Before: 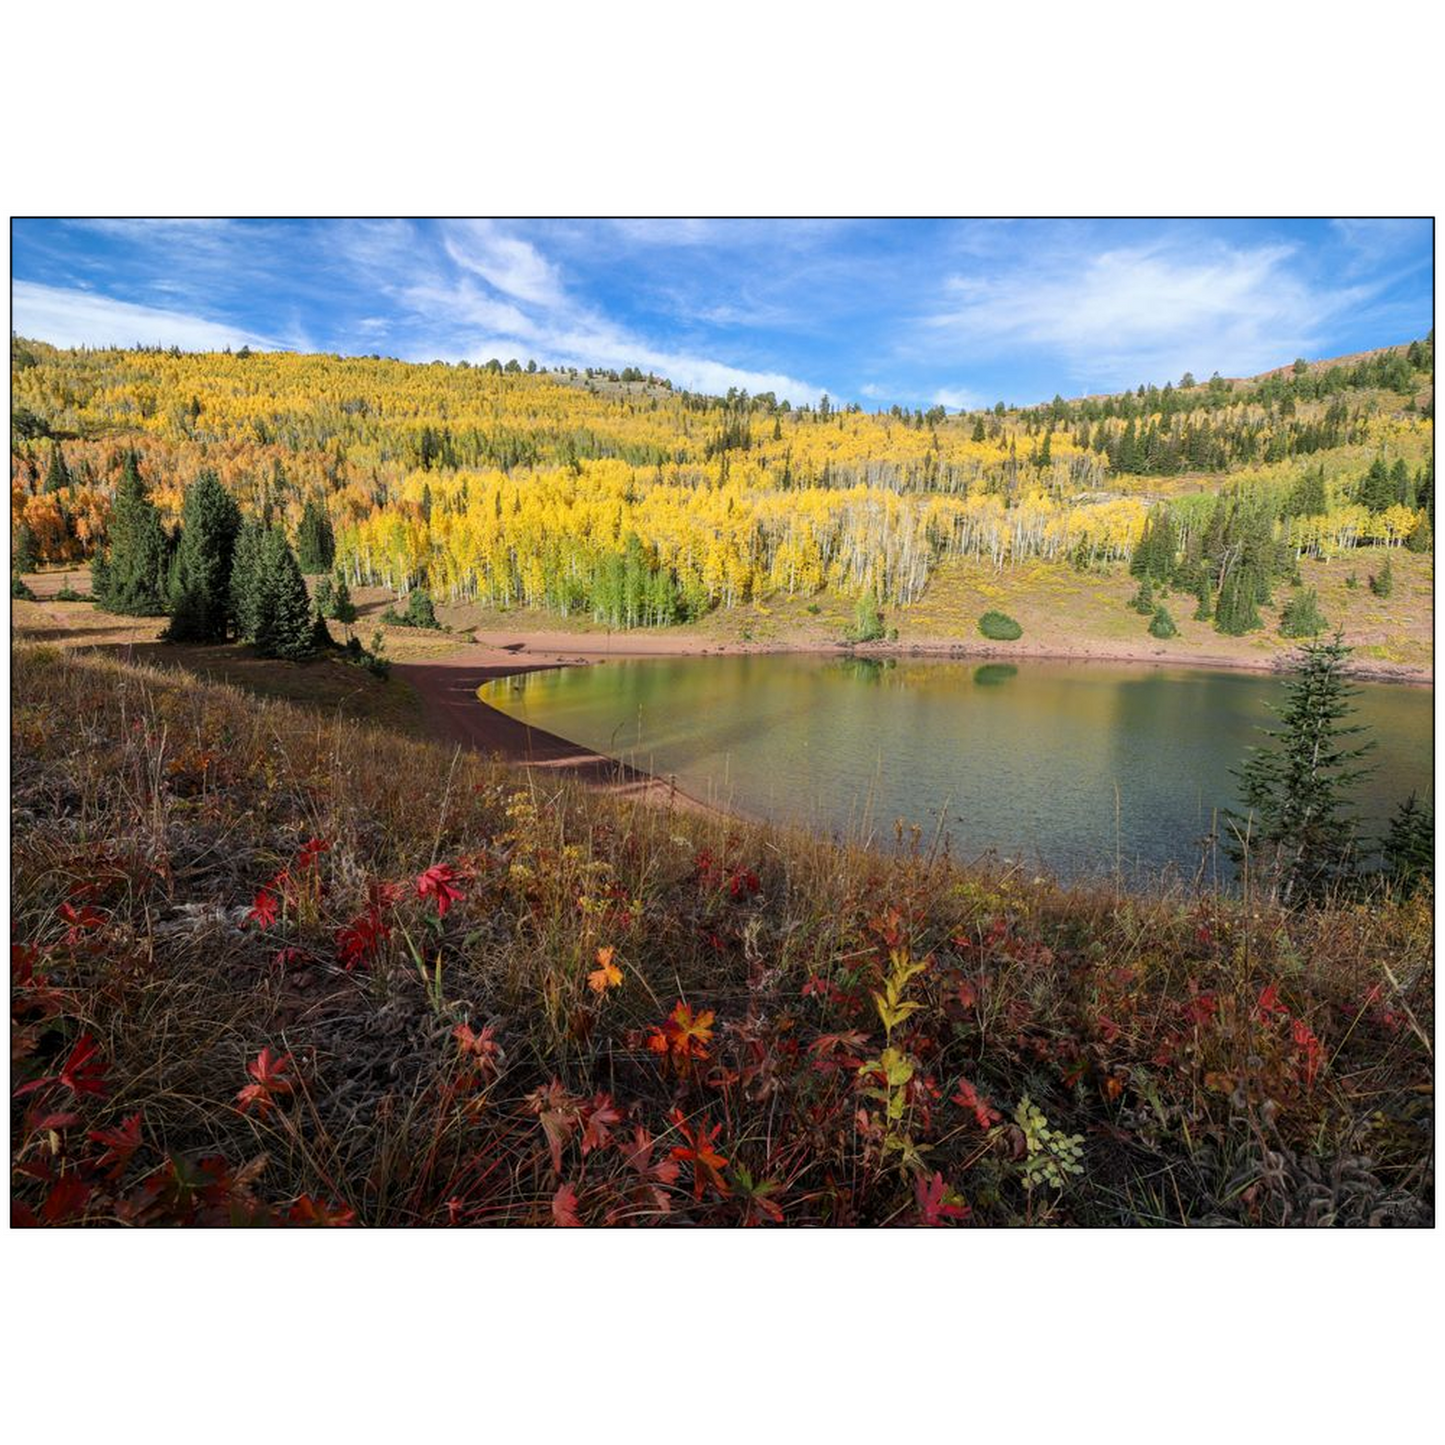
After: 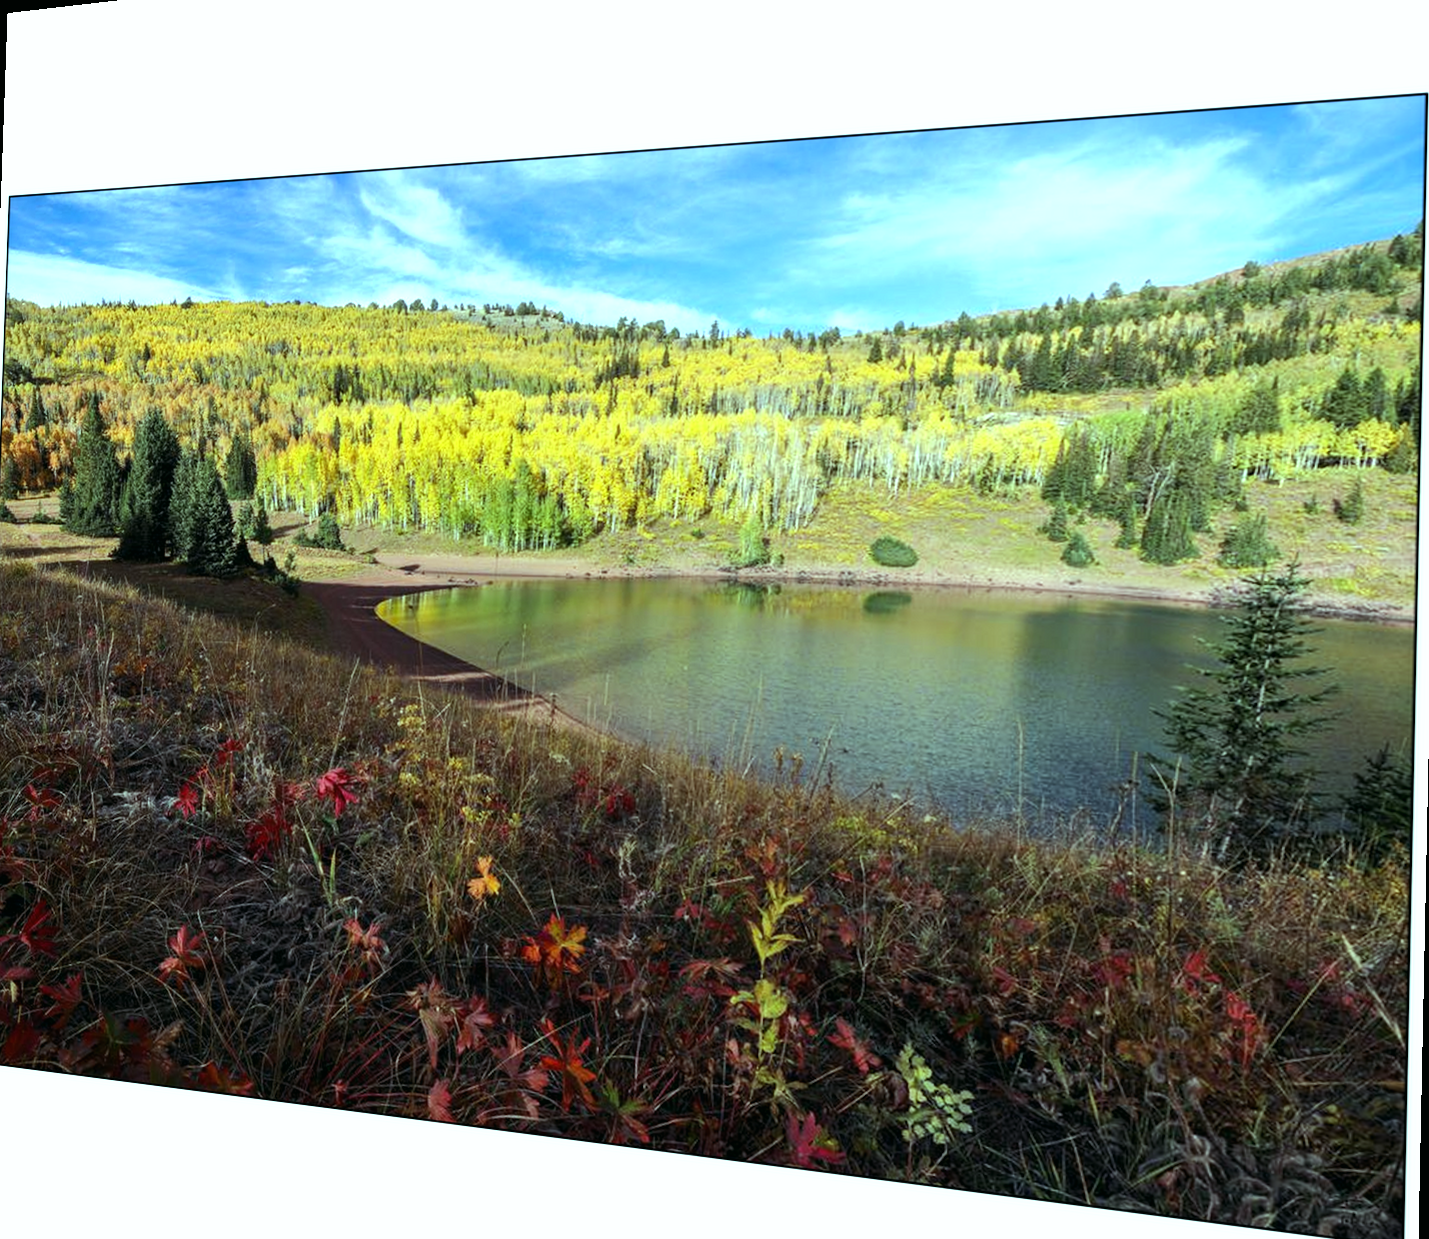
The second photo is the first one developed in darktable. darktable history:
color balance: mode lift, gamma, gain (sRGB), lift [0.997, 0.979, 1.021, 1.011], gamma [1, 1.084, 0.916, 0.998], gain [1, 0.87, 1.13, 1.101], contrast 4.55%, contrast fulcrum 38.24%, output saturation 104.09%
rotate and perspective: rotation 1.69°, lens shift (vertical) -0.023, lens shift (horizontal) -0.291, crop left 0.025, crop right 0.988, crop top 0.092, crop bottom 0.842
tone equalizer: -8 EV -0.417 EV, -7 EV -0.389 EV, -6 EV -0.333 EV, -5 EV -0.222 EV, -3 EV 0.222 EV, -2 EV 0.333 EV, -1 EV 0.389 EV, +0 EV 0.417 EV, edges refinement/feathering 500, mask exposure compensation -1.57 EV, preserve details no
